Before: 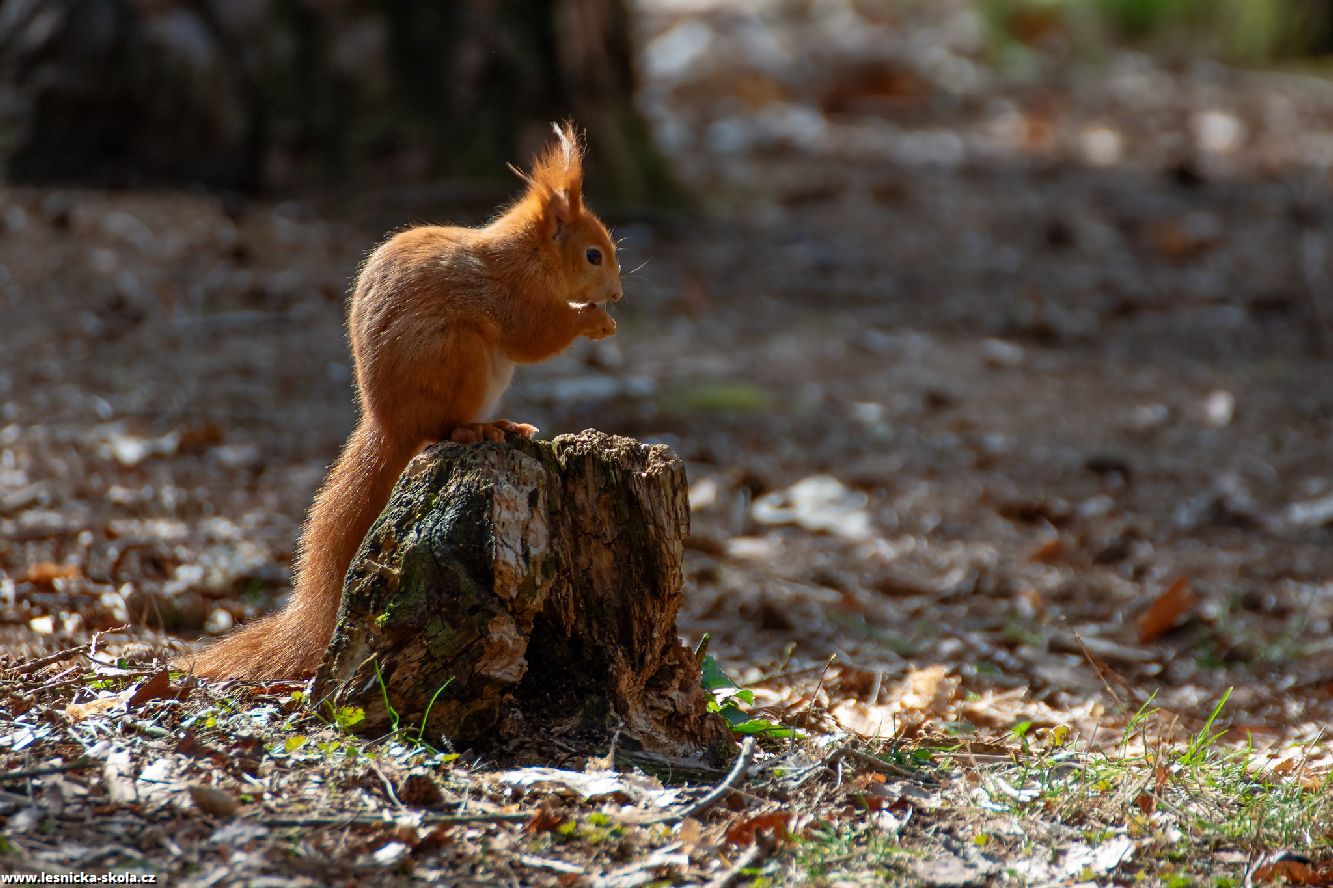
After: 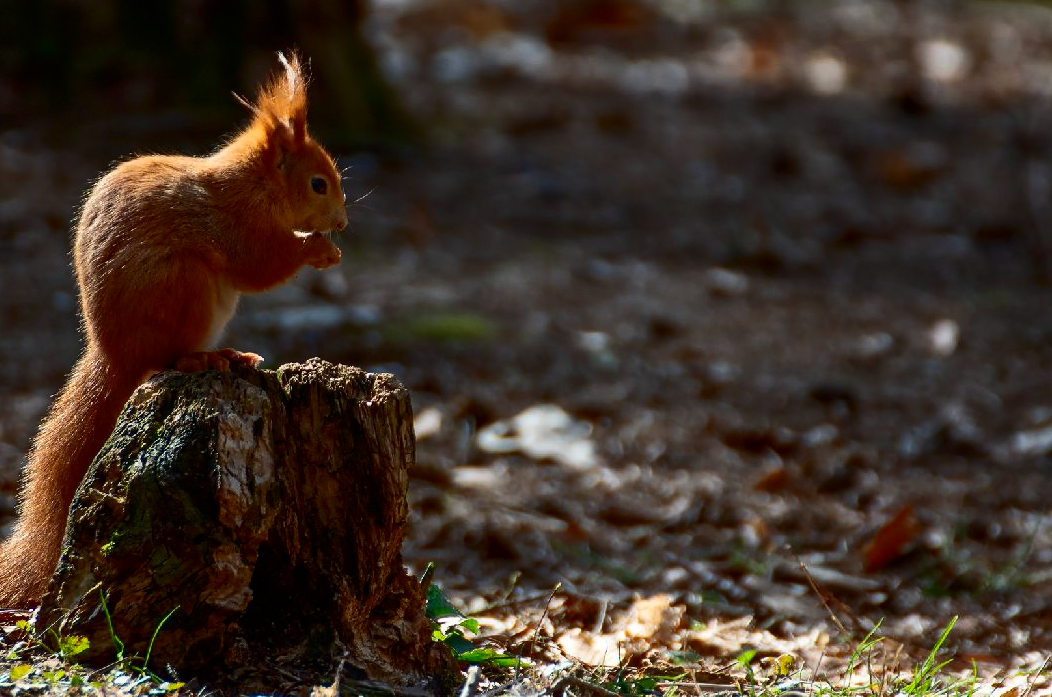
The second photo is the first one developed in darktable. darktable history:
crop and rotate: left 20.684%, top 7.996%, right 0.348%, bottom 13.476%
contrast brightness saturation: contrast 0.198, brightness -0.107, saturation 0.098
